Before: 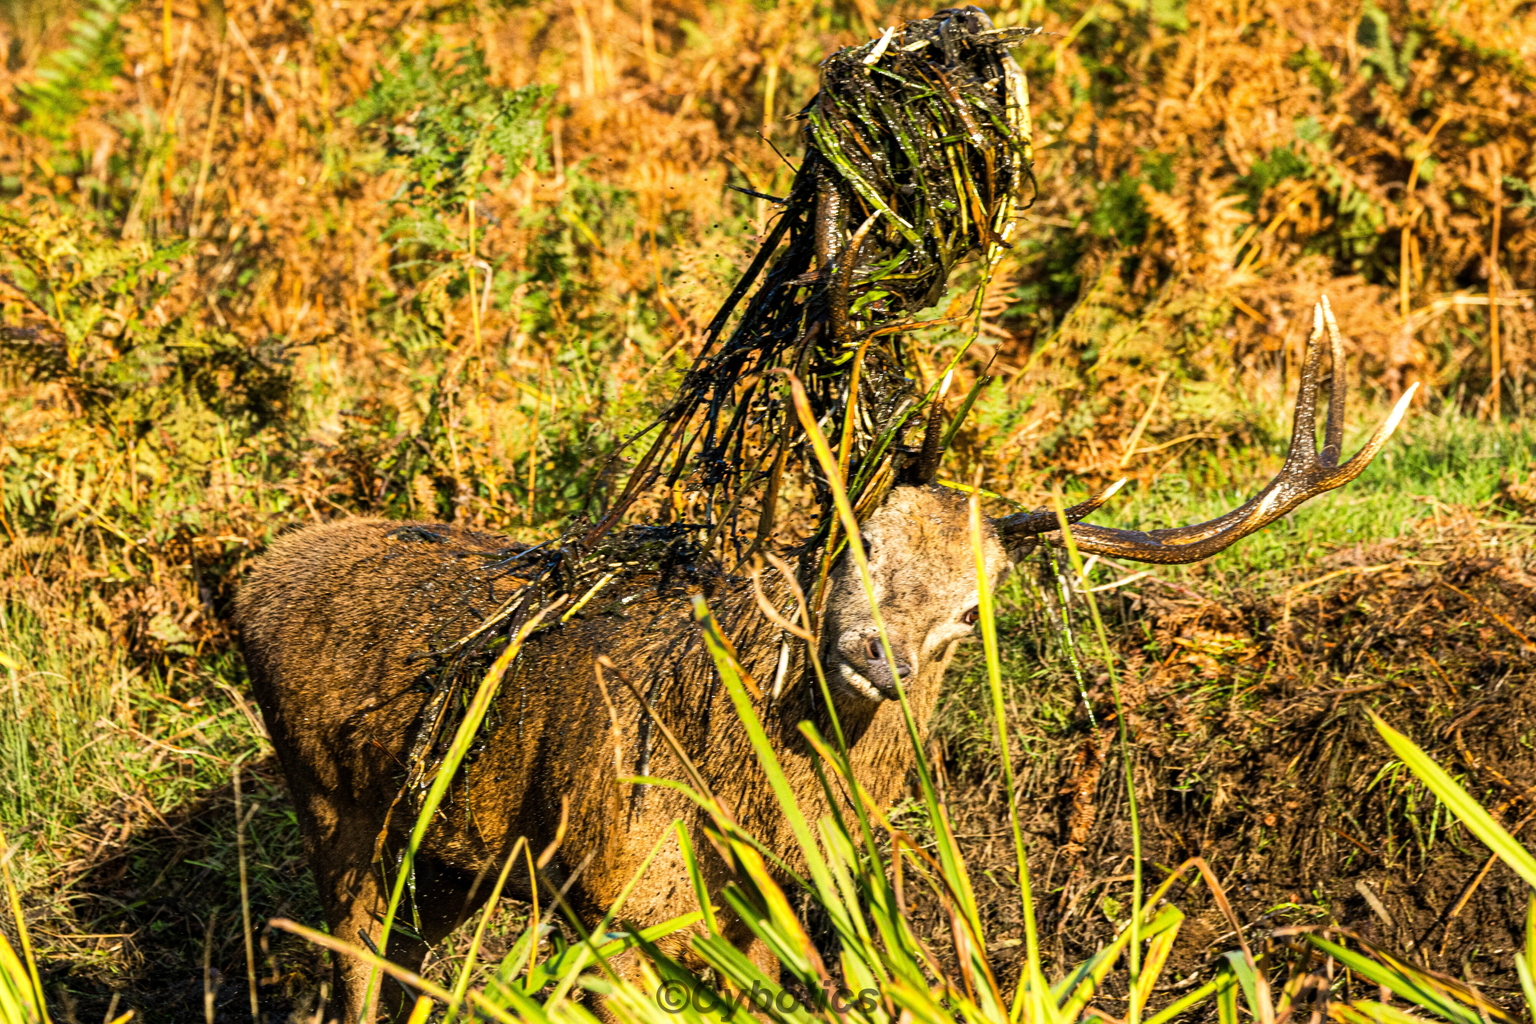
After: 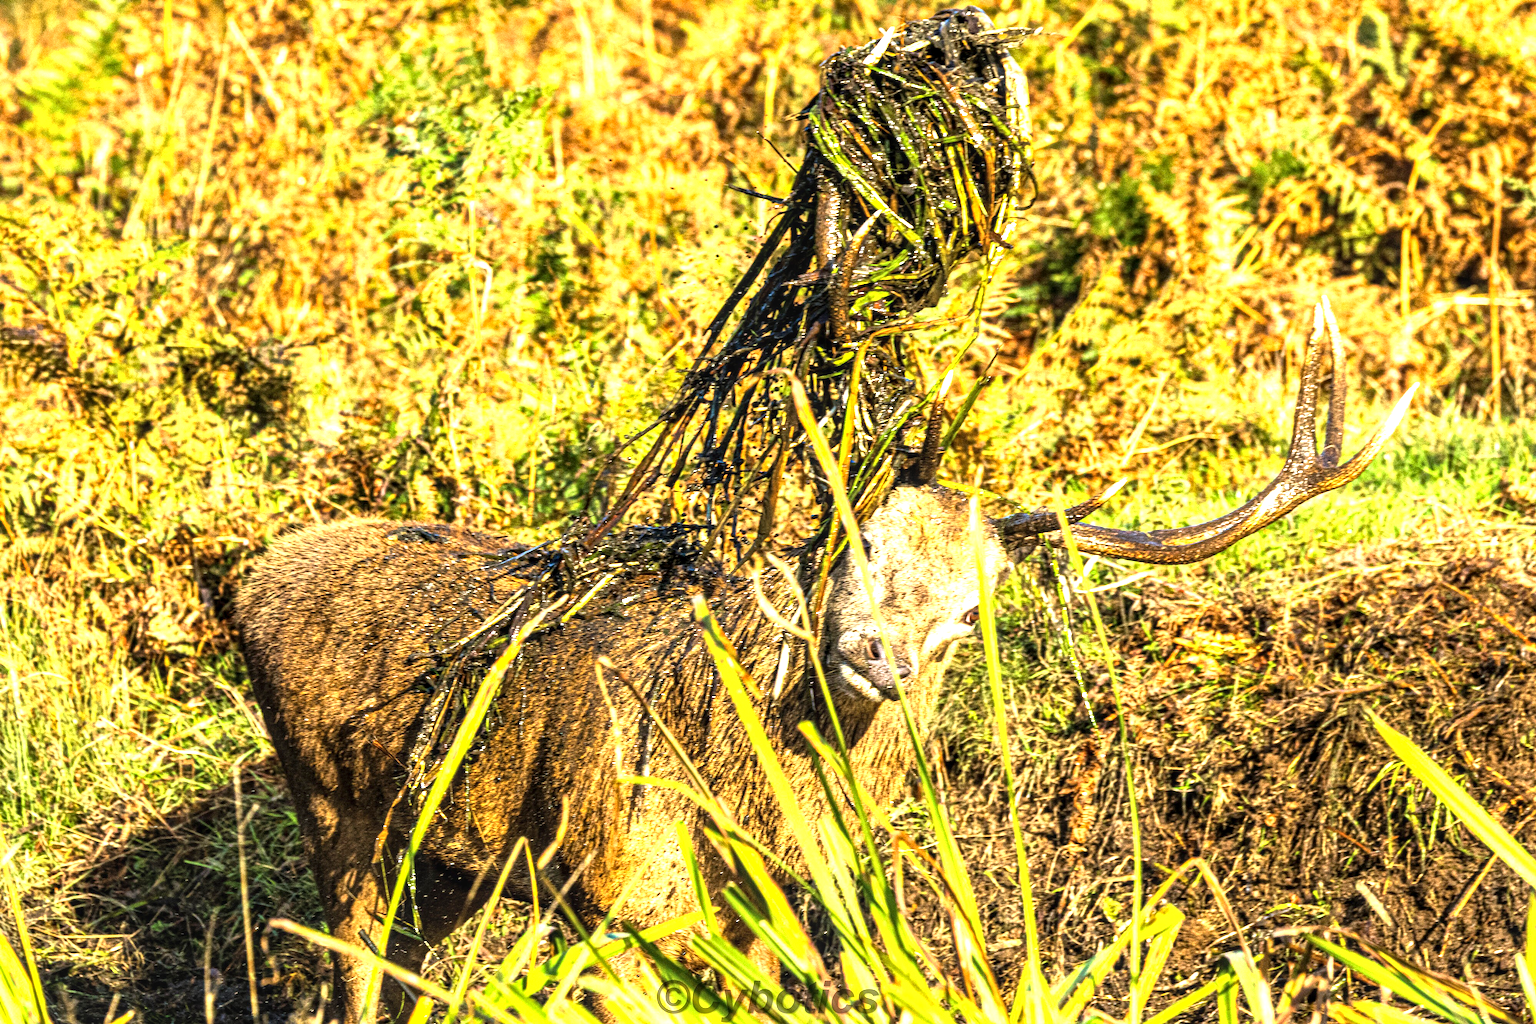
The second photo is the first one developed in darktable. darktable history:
local contrast: detail 130%
exposure: black level correction 0, exposure 1.1 EV, compensate exposure bias true, compensate highlight preservation false
